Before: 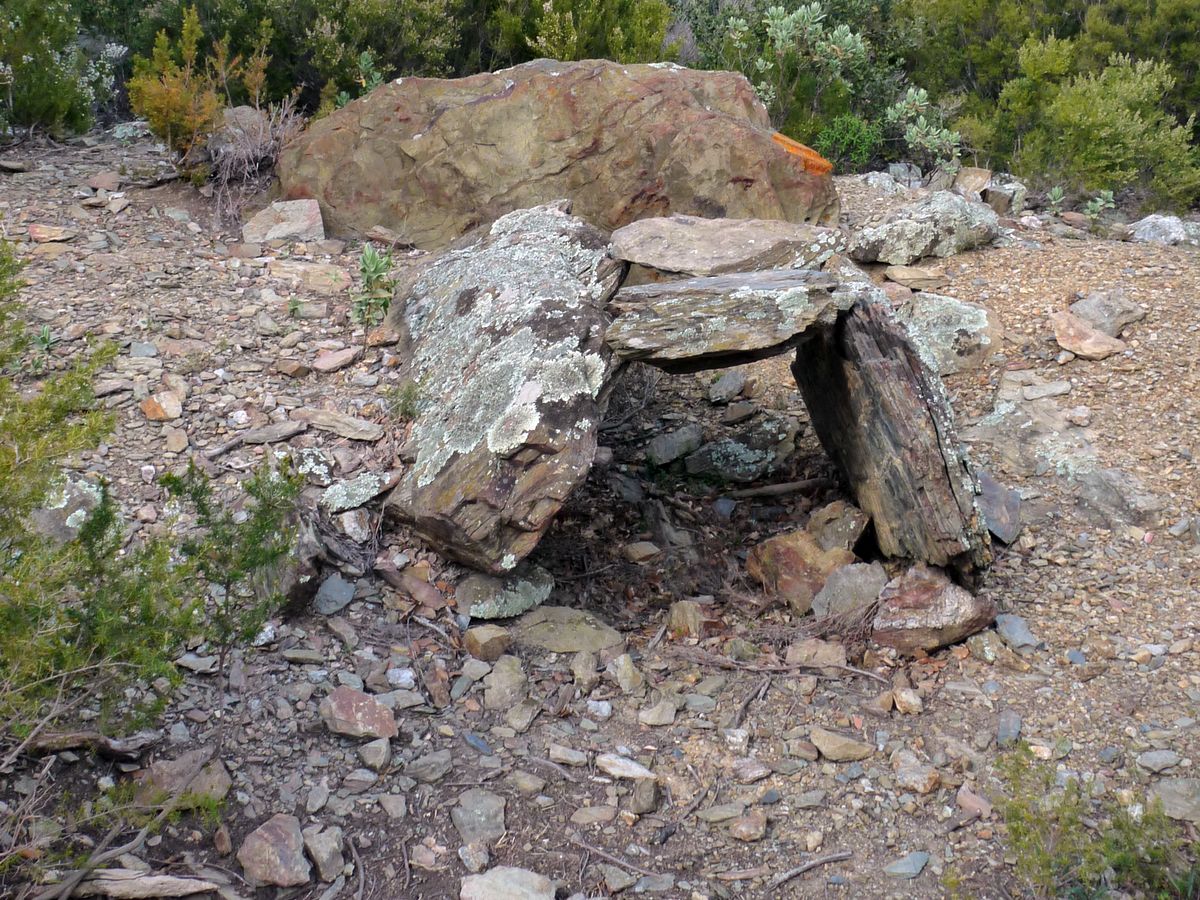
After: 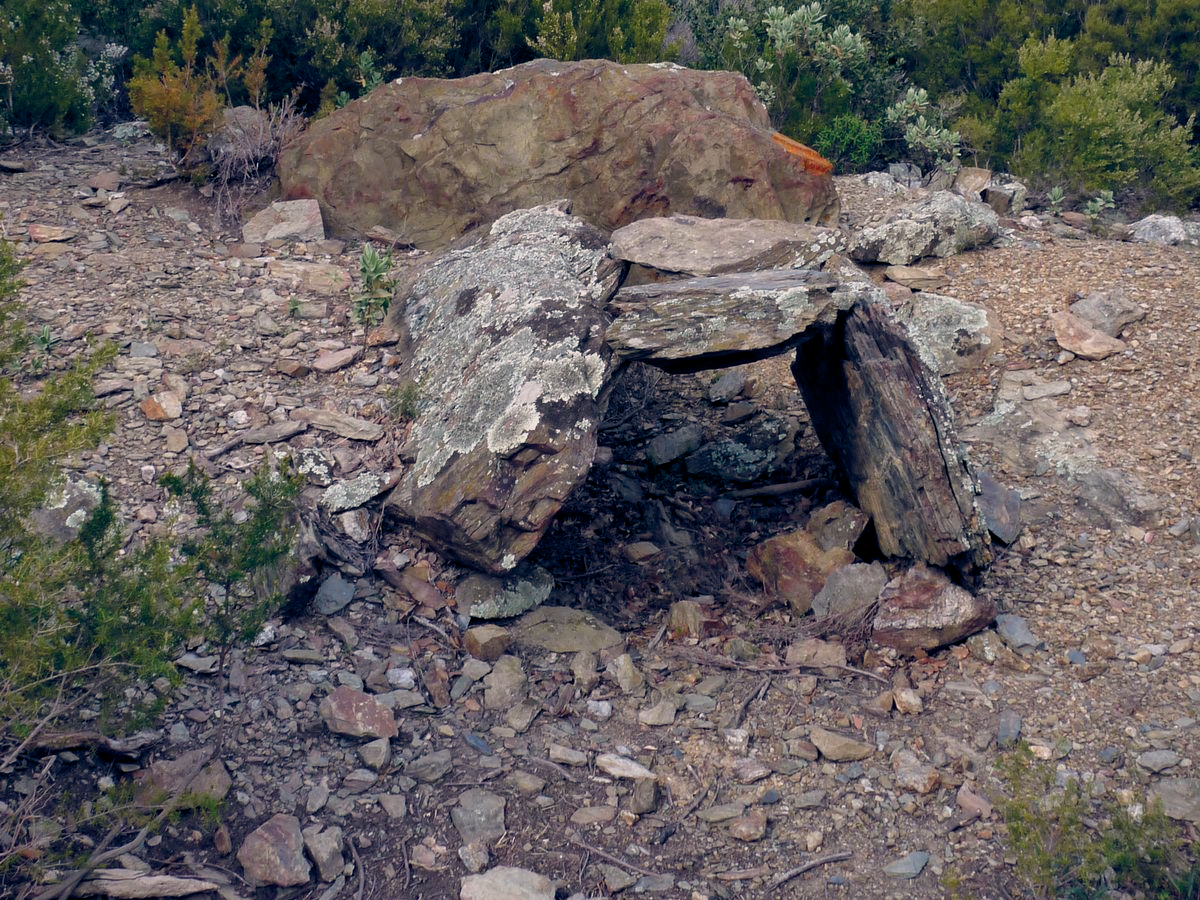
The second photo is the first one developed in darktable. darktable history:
color balance rgb: highlights gain › chroma 2.94%, highlights gain › hue 60.57°, global offset › chroma 0.25%, global offset › hue 256.52°, perceptual saturation grading › global saturation 20%, perceptual saturation grading › highlights -50%, perceptual saturation grading › shadows 30%, contrast 15%
exposure: exposure -0.582 EV, compensate highlight preservation false
